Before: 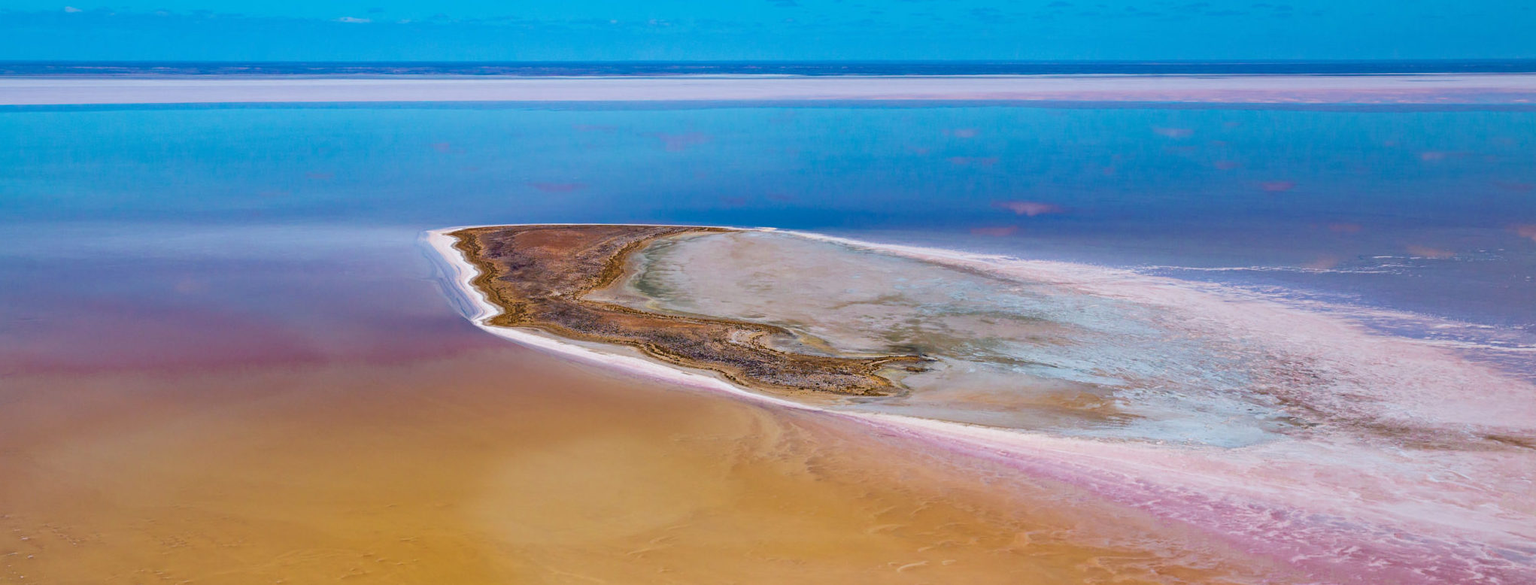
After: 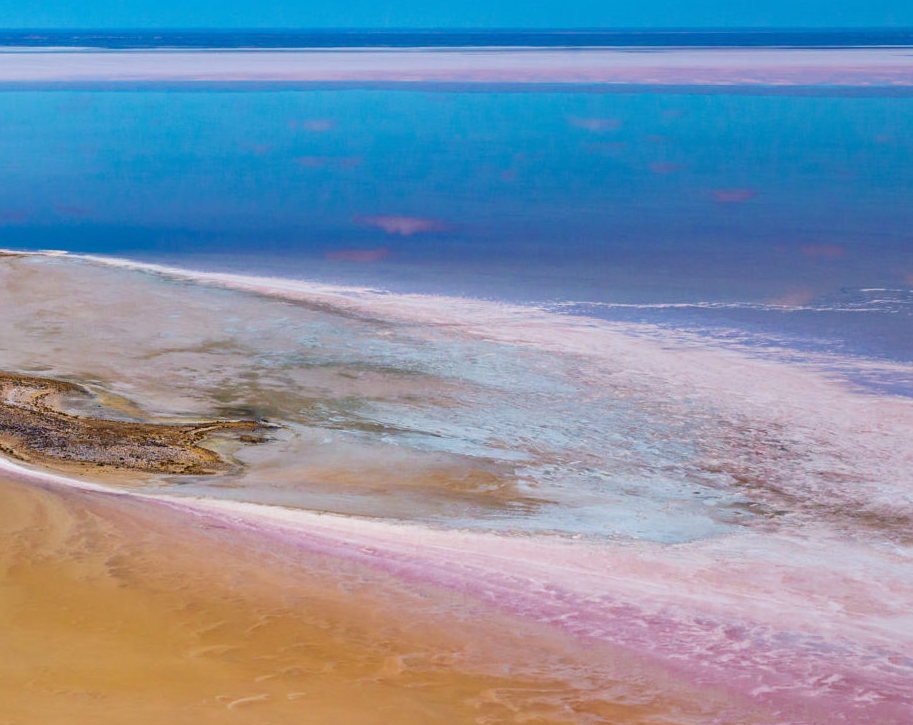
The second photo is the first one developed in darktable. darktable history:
crop: left 47.261%, top 6.742%, right 8.008%
